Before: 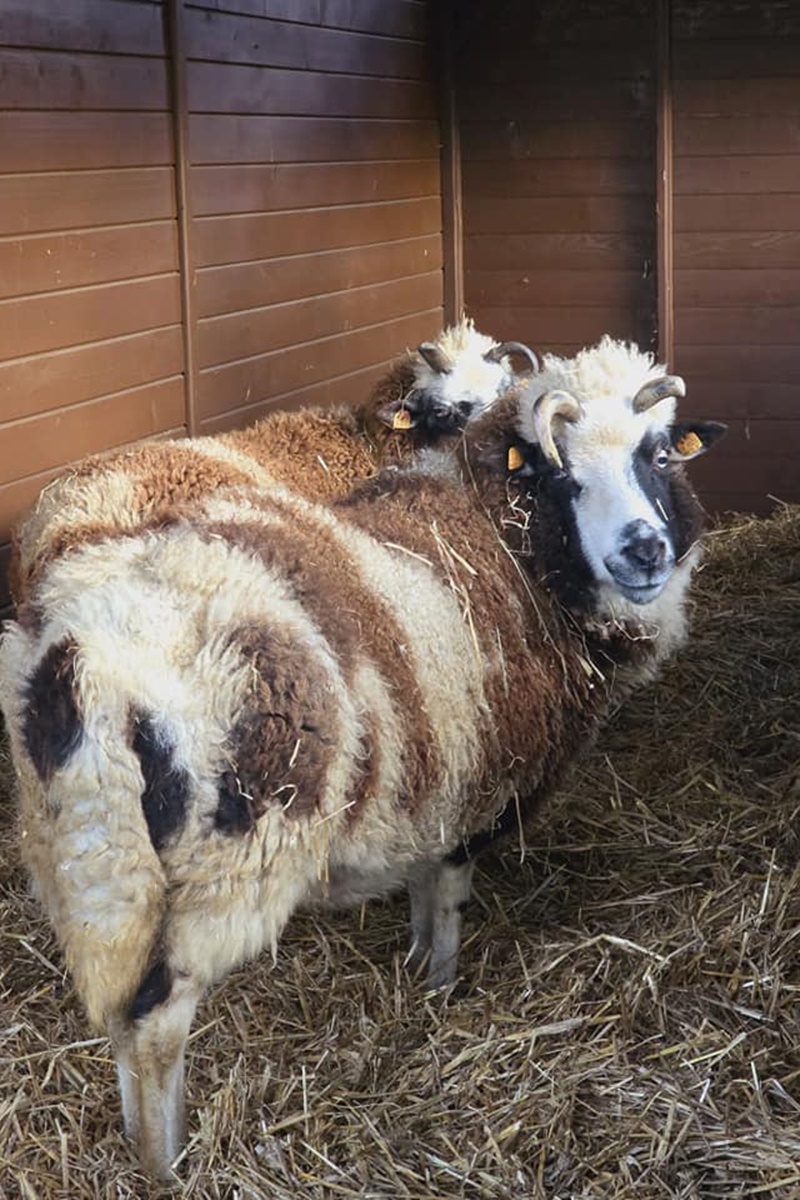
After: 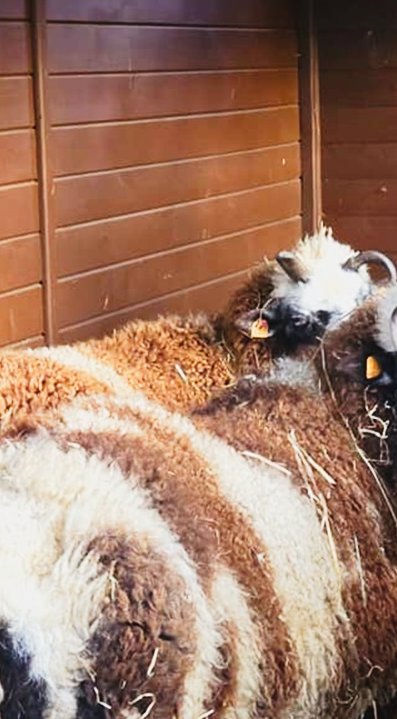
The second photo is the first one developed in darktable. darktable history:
tone curve: curves: ch0 [(0, 0.036) (0.037, 0.042) (0.167, 0.143) (0.433, 0.502) (0.531, 0.637) (0.696, 0.825) (0.856, 0.92) (1, 0.98)]; ch1 [(0, 0) (0.424, 0.383) (0.482, 0.459) (0.501, 0.5) (0.522, 0.526) (0.559, 0.563) (0.604, 0.646) (0.715, 0.729) (1, 1)]; ch2 [(0, 0) (0.369, 0.388) (0.45, 0.48) (0.499, 0.502) (0.504, 0.504) (0.512, 0.526) (0.581, 0.595) (0.708, 0.786) (1, 1)], preserve colors none
crop: left 17.783%, top 7.66%, right 32.528%, bottom 32.353%
